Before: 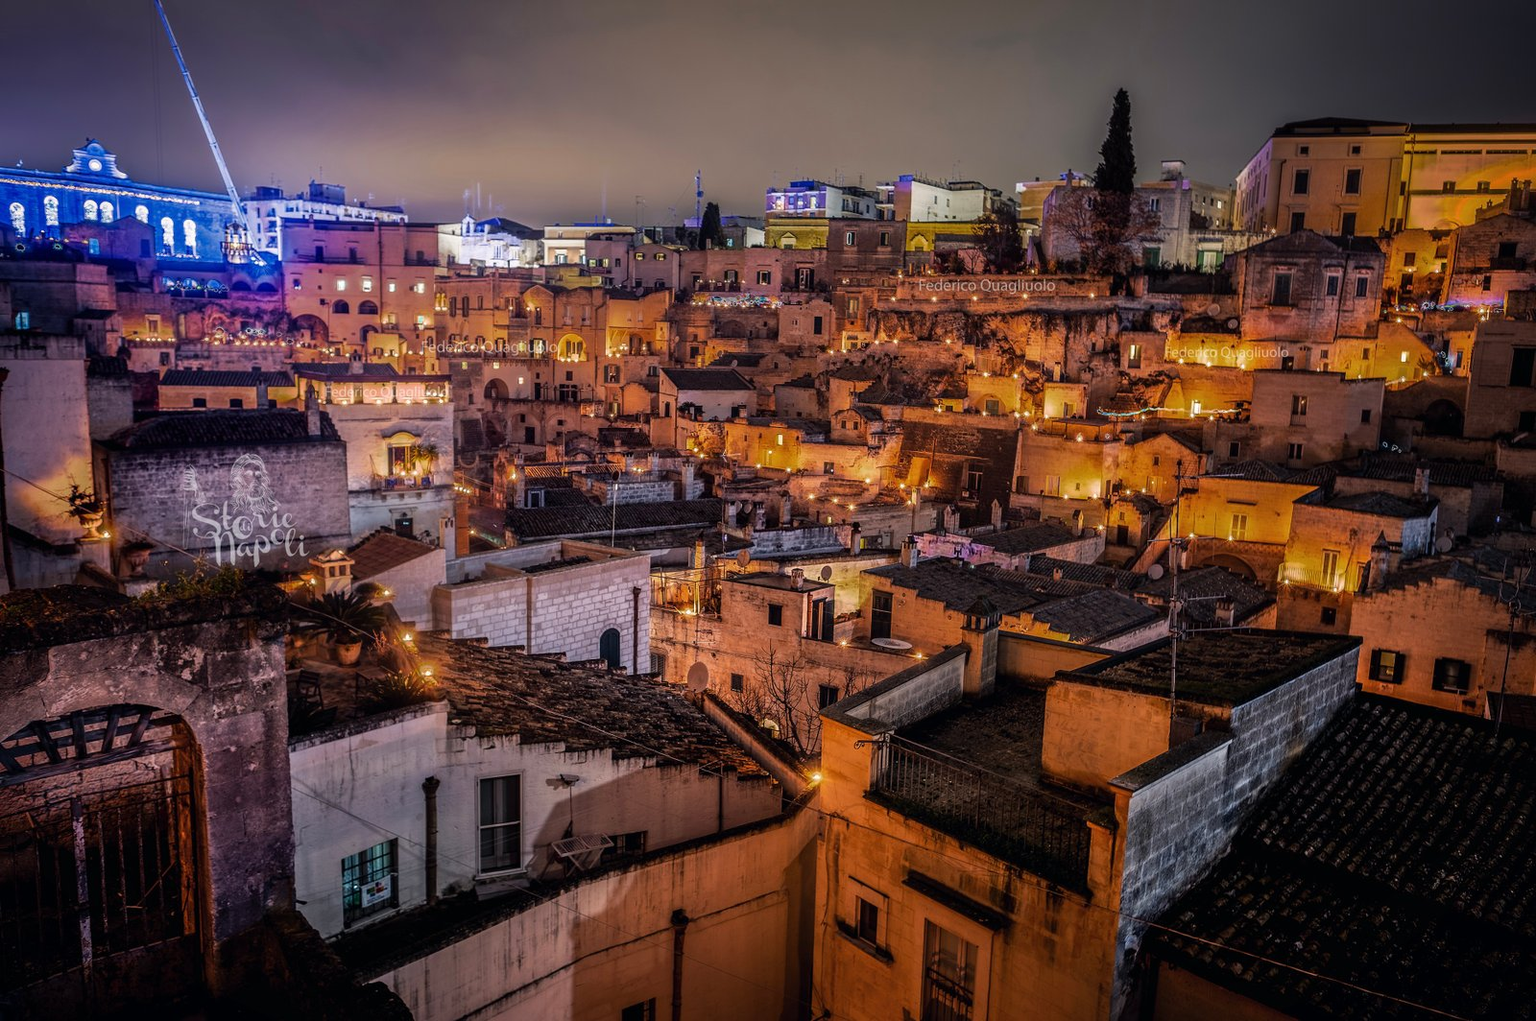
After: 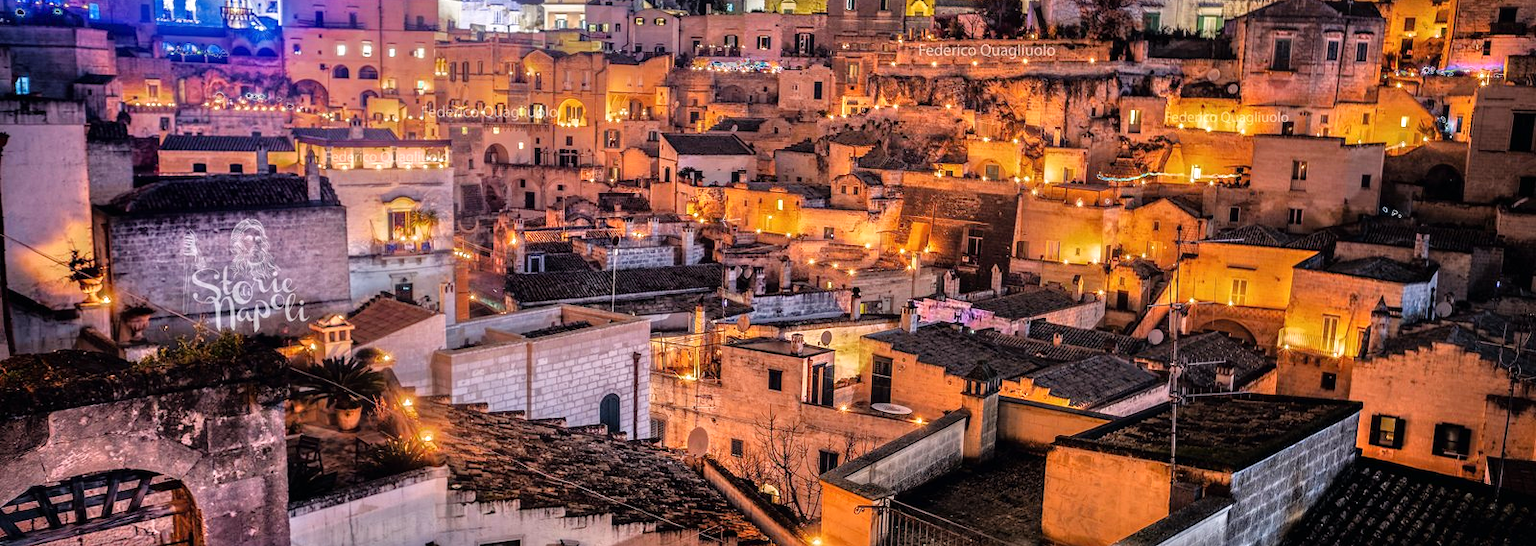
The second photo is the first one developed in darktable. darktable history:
crop and rotate: top 23.043%, bottom 23.437%
tone equalizer: -7 EV 0.15 EV, -6 EV 0.6 EV, -5 EV 1.15 EV, -4 EV 1.33 EV, -3 EV 1.15 EV, -2 EV 0.6 EV, -1 EV 0.15 EV, mask exposure compensation -0.5 EV
